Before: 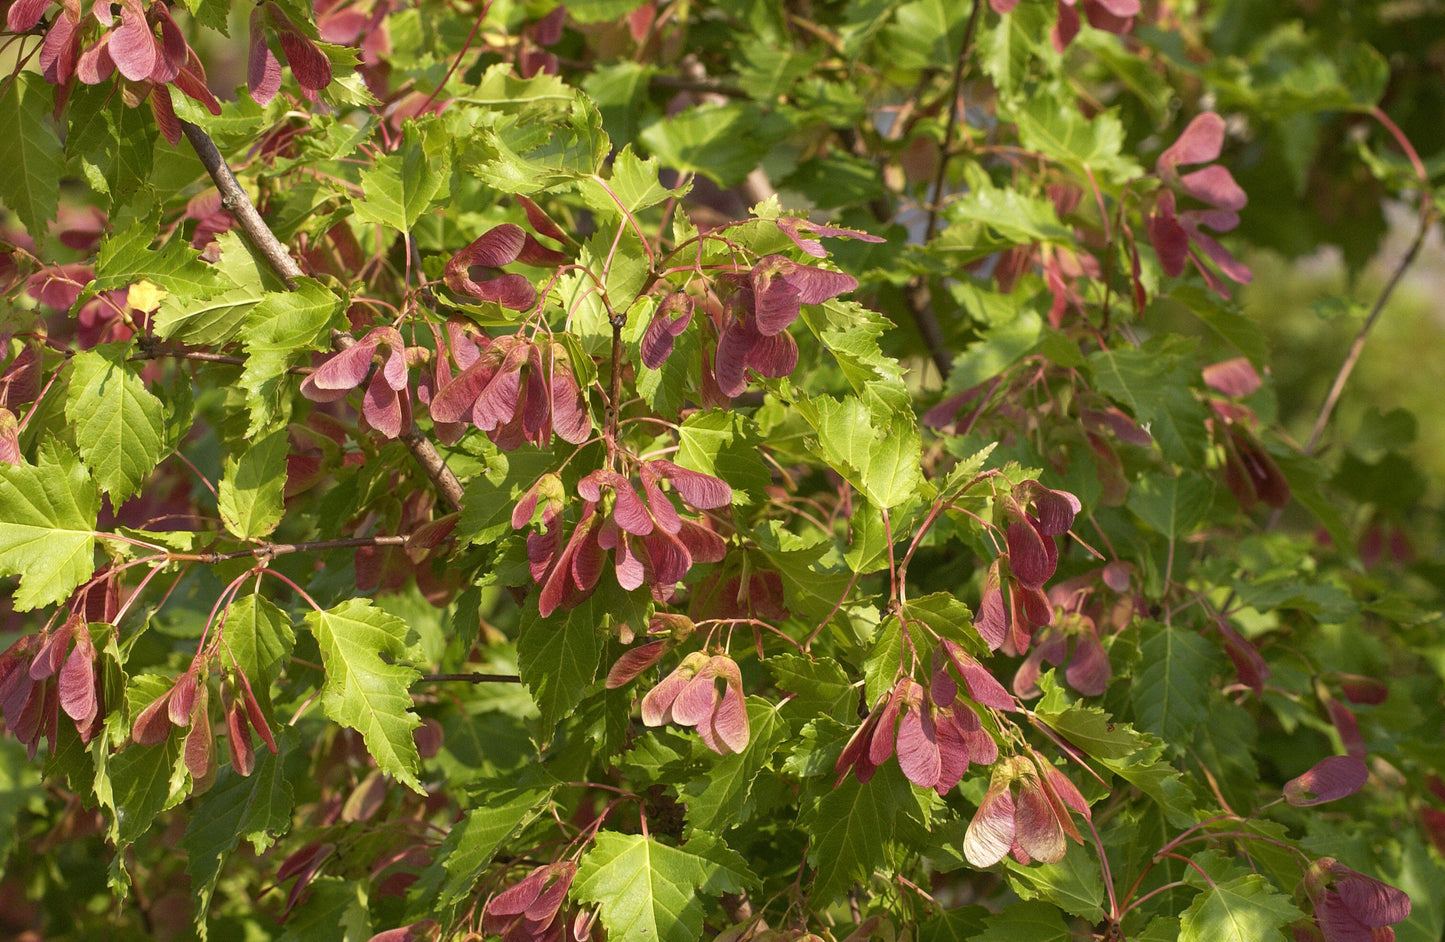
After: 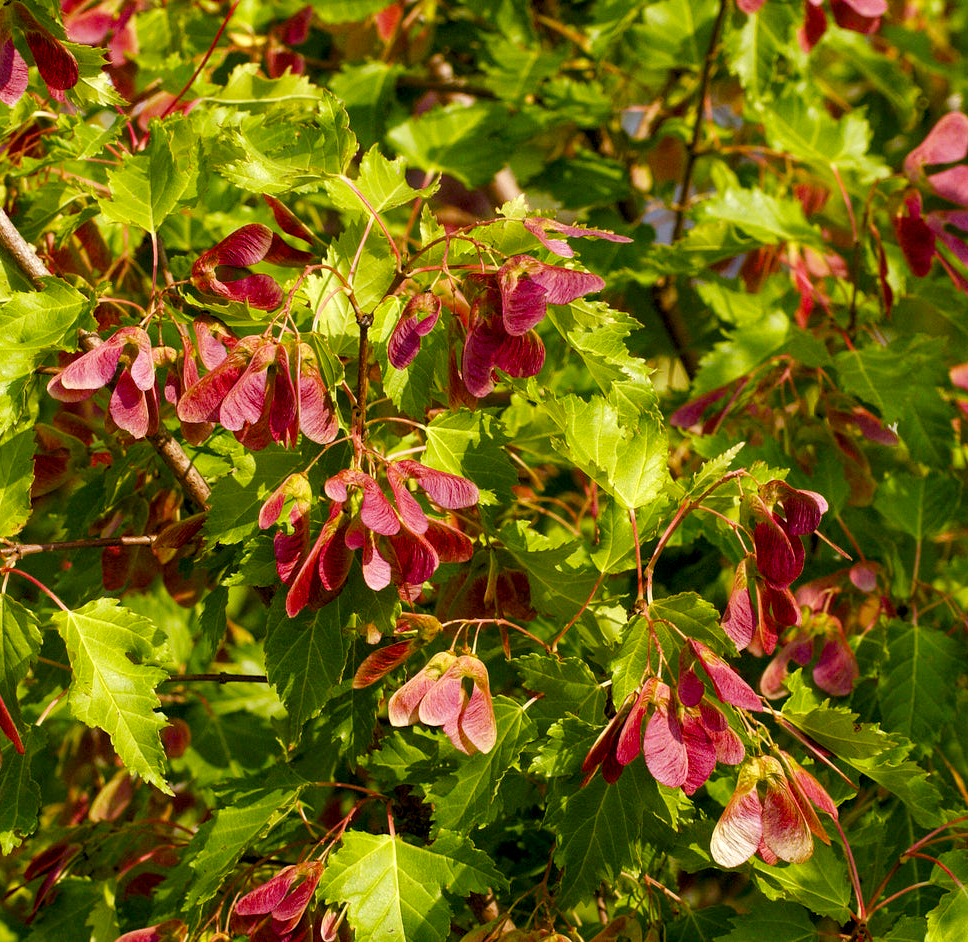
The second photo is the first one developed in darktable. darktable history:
local contrast: highlights 105%, shadows 97%, detail 119%, midtone range 0.2
color balance rgb: global offset › luminance -1.422%, perceptual saturation grading › global saturation 13.87%, perceptual saturation grading › highlights -25.626%, perceptual saturation grading › shadows 29.682%, global vibrance 42.121%
crop and rotate: left 17.531%, right 15.431%
tone curve: curves: ch0 [(0, 0) (0.183, 0.152) (0.571, 0.594) (1, 1)]; ch1 [(0, 0) (0.394, 0.307) (0.5, 0.5) (0.586, 0.597) (0.625, 0.647) (1, 1)]; ch2 [(0, 0) (0.5, 0.5) (0.604, 0.616) (1, 1)], preserve colors none
